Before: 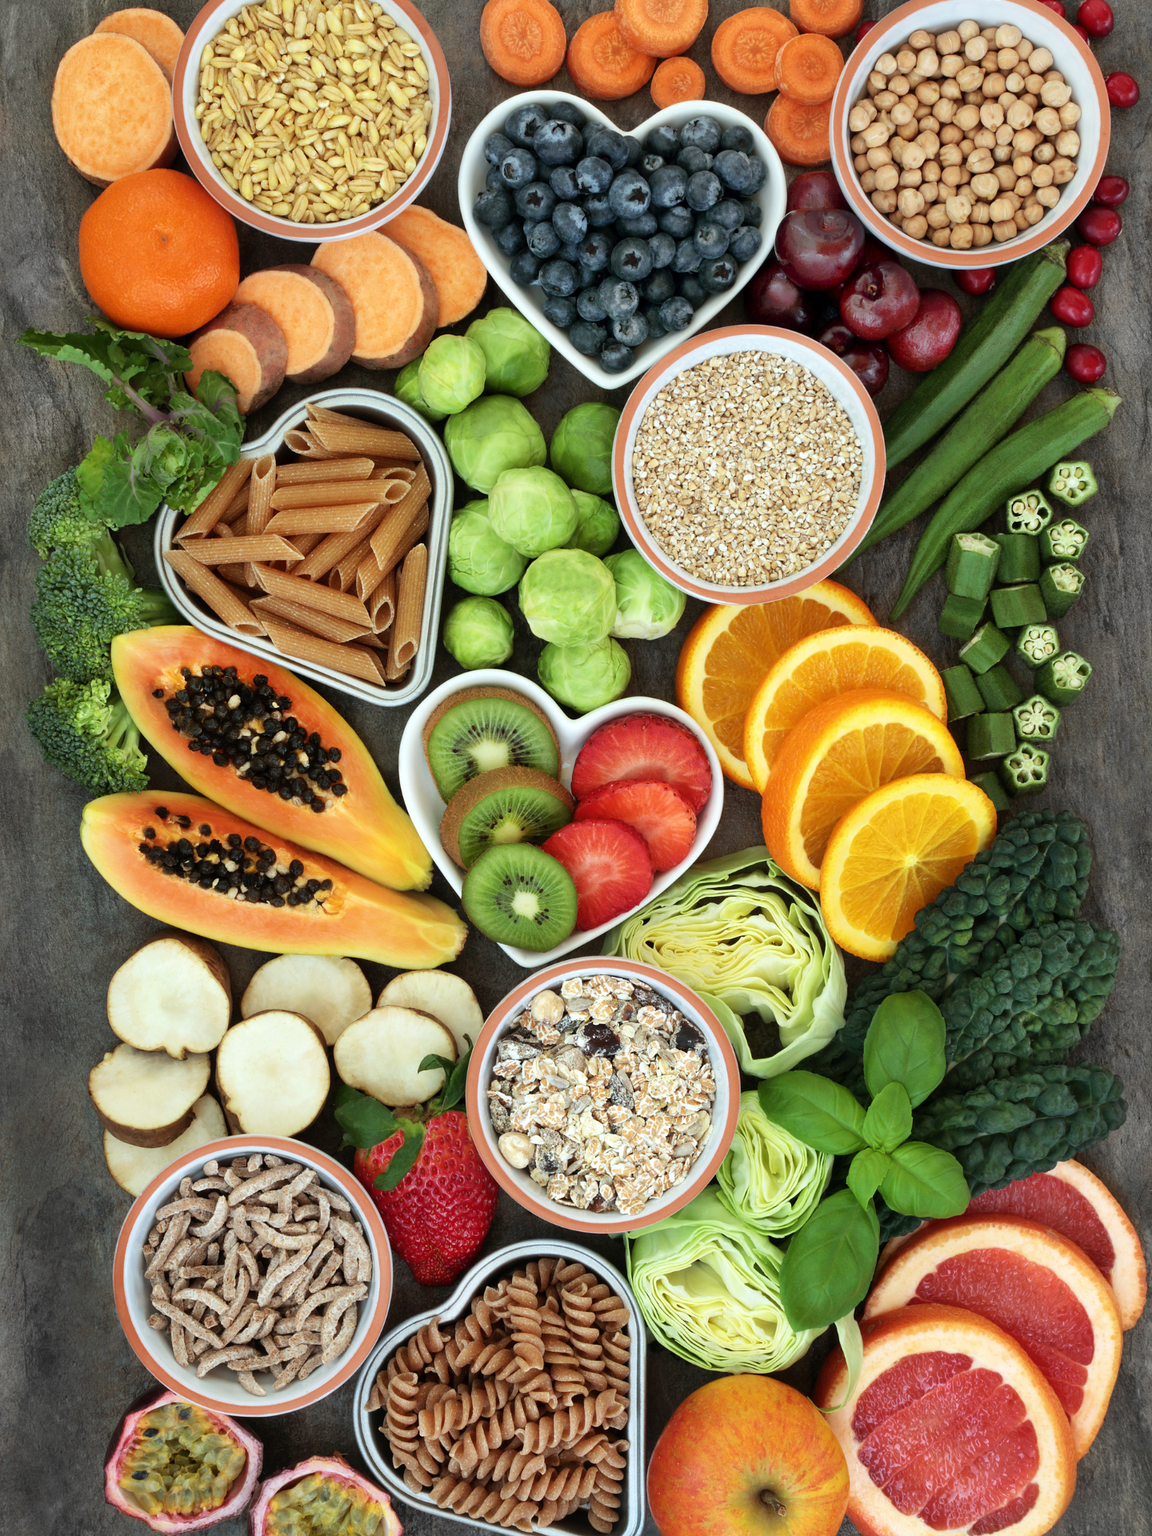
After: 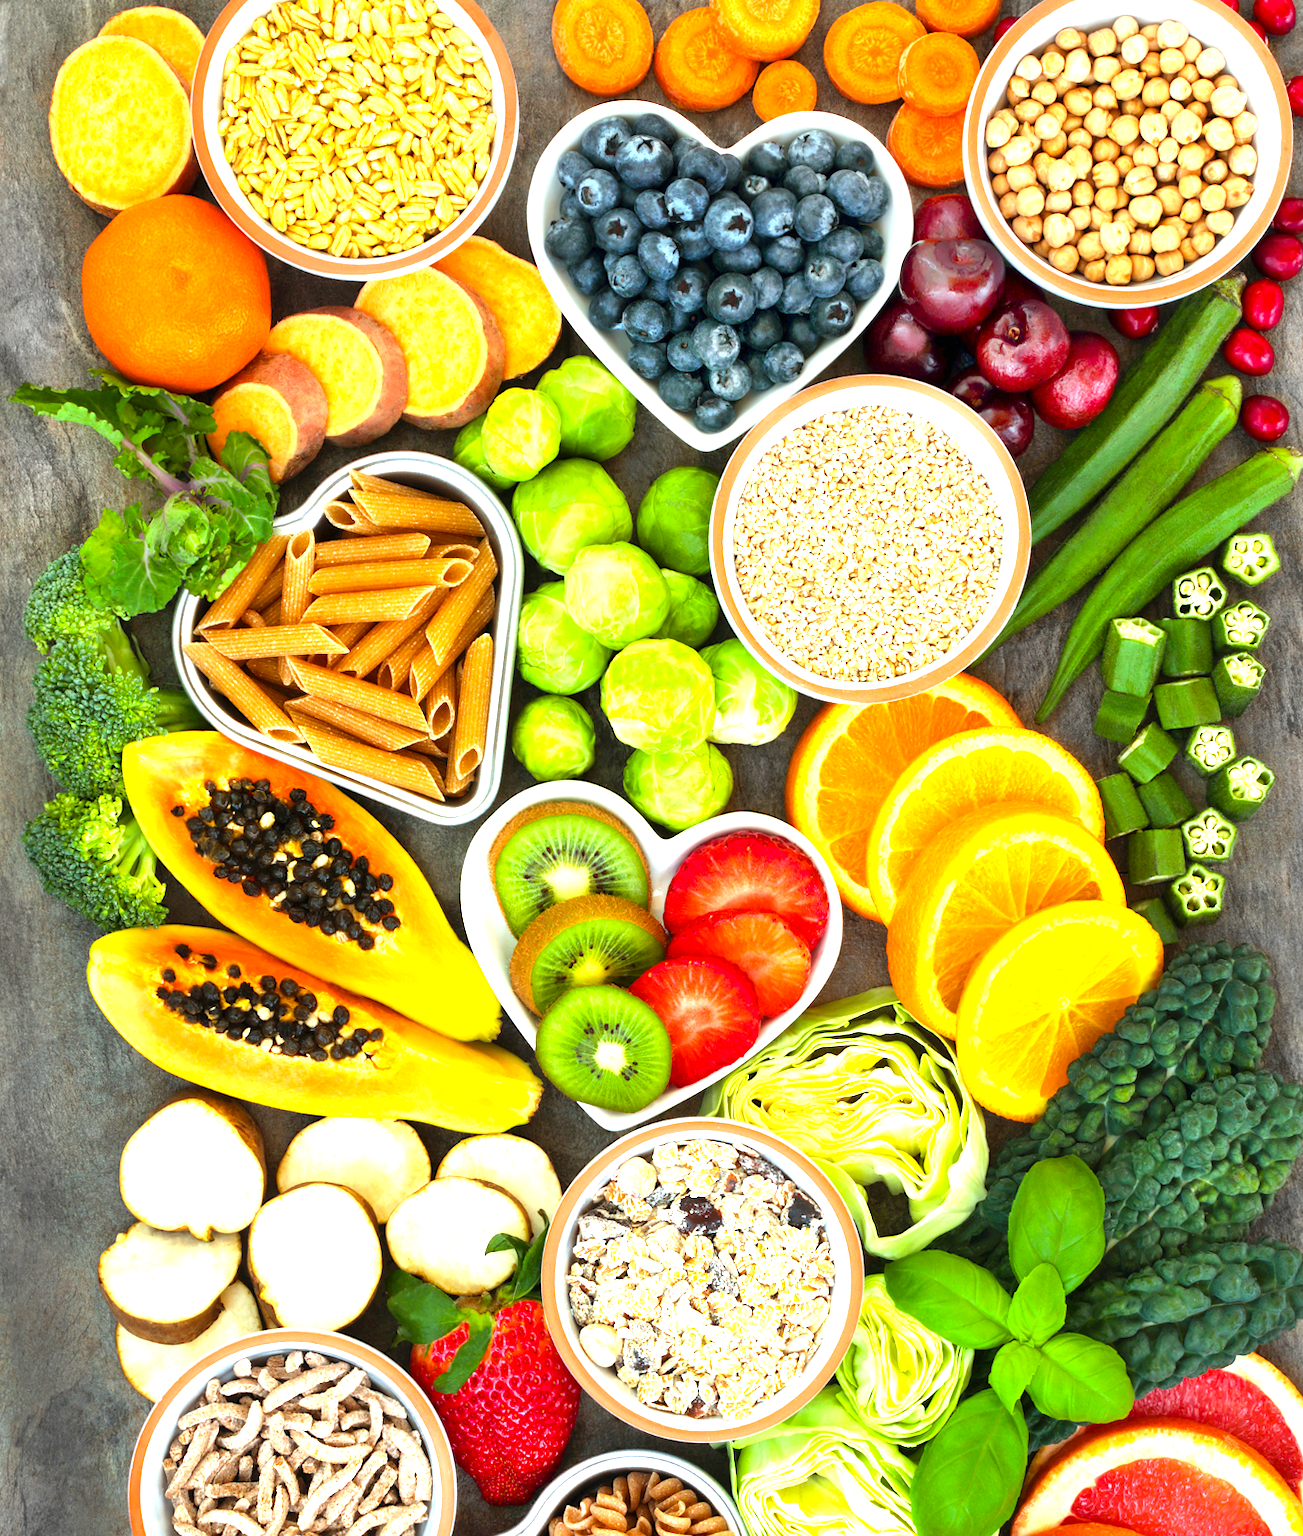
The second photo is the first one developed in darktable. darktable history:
color balance rgb: linear chroma grading › global chroma 5.938%, perceptual saturation grading › global saturation 31.077%
crop and rotate: angle 0.28°, left 0.236%, right 2.731%, bottom 14.249%
shadows and highlights: shadows 13.79, white point adjustment 1.31, highlights -1.88, soften with gaussian
exposure: black level correction 0, exposure 1.28 EV, compensate highlight preservation false
